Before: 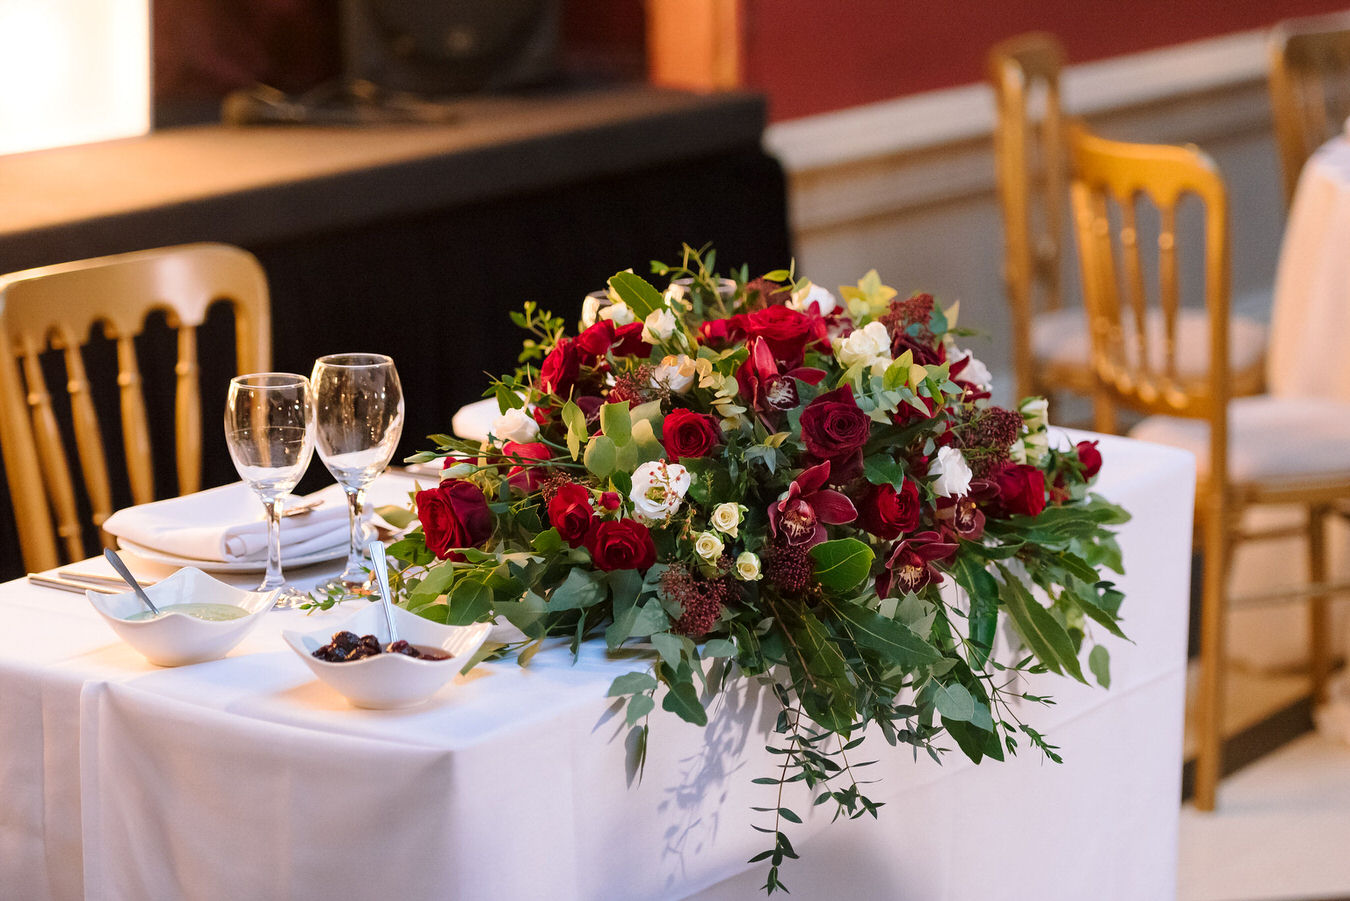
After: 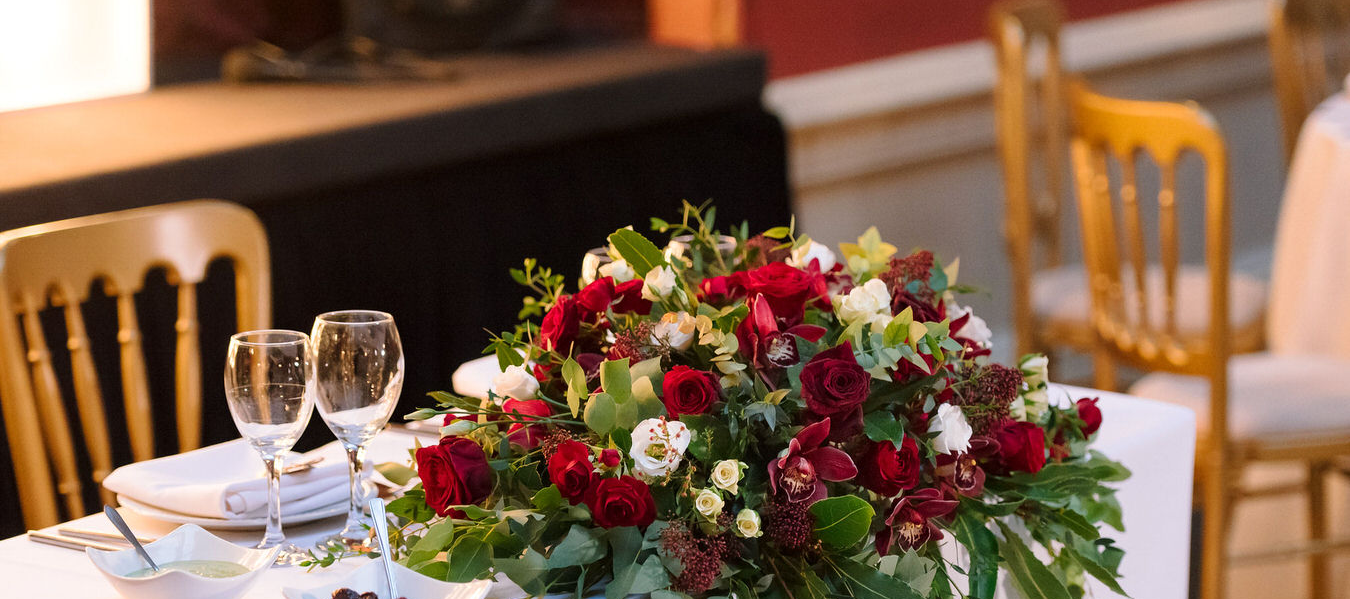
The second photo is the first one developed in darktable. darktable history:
crop and rotate: top 4.792%, bottom 28.724%
